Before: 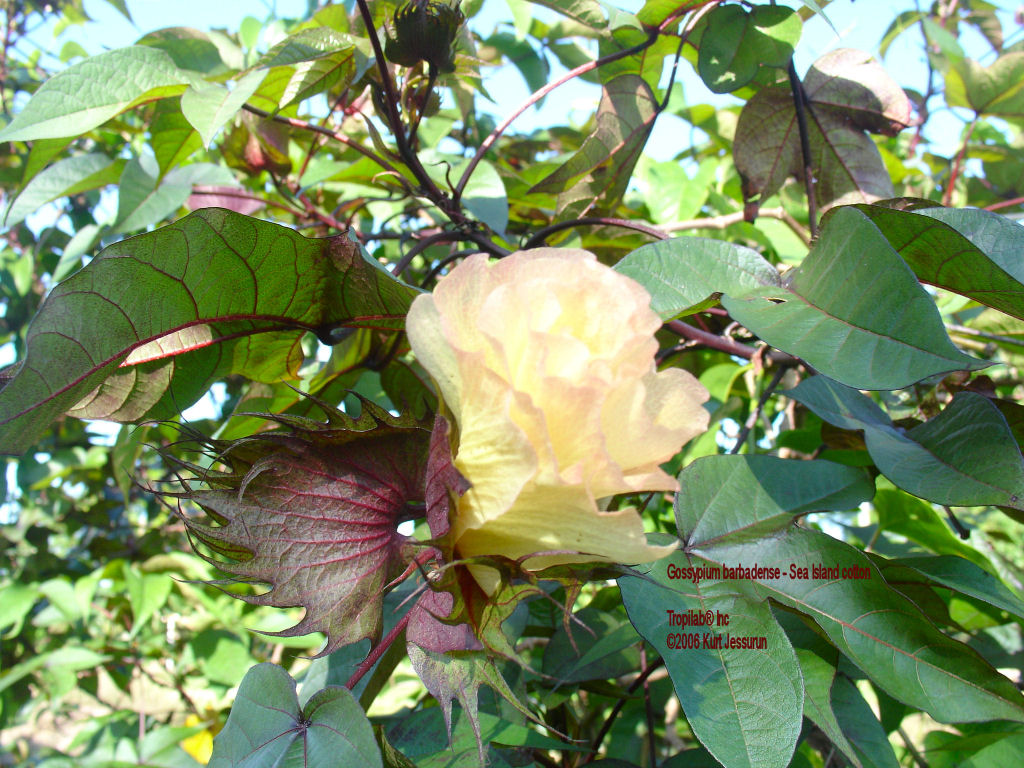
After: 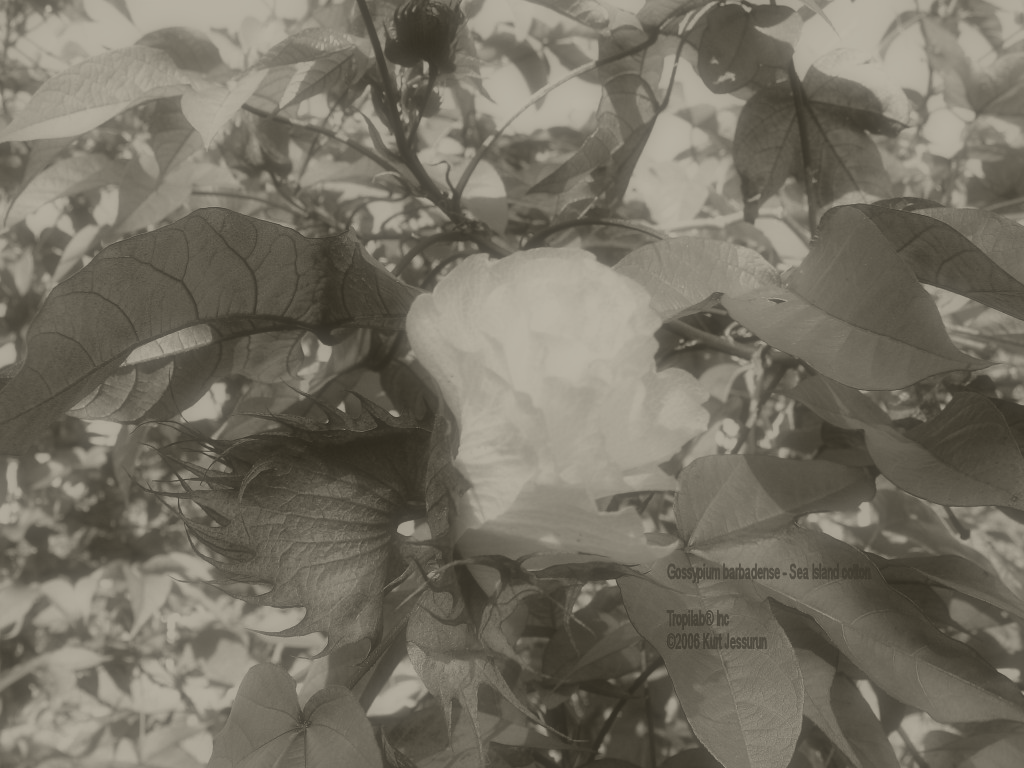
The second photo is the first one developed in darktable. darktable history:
soften: size 60.24%, saturation 65.46%, brightness 0.506 EV, mix 25.7%
colorize: hue 41.44°, saturation 22%, source mix 60%, lightness 10.61%
